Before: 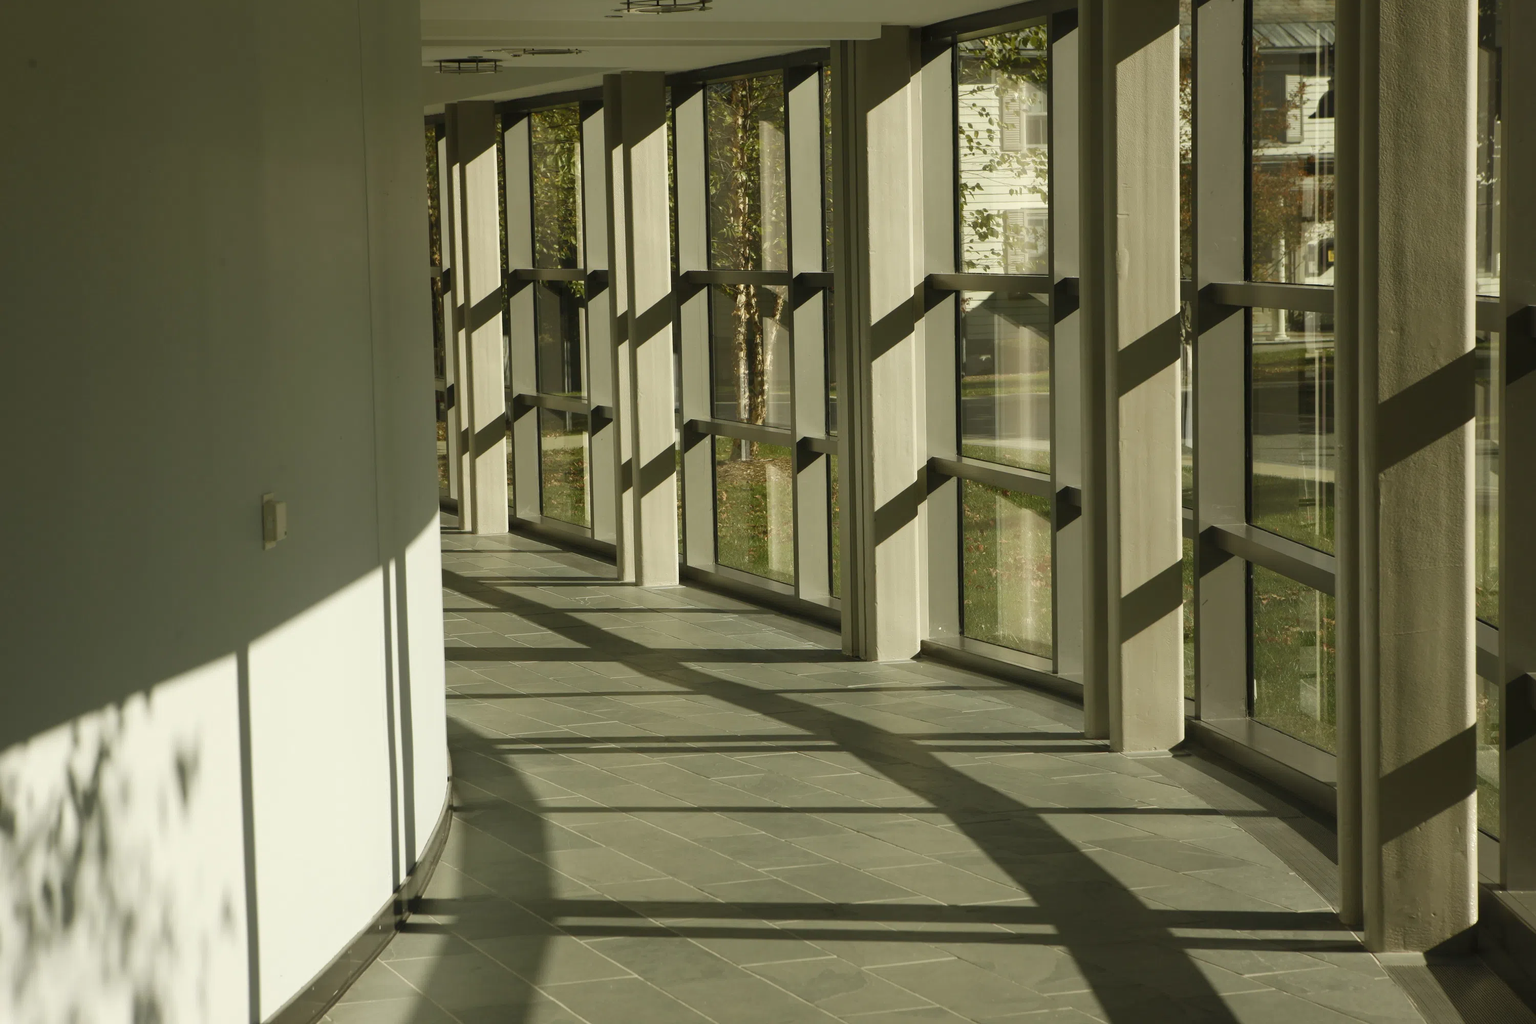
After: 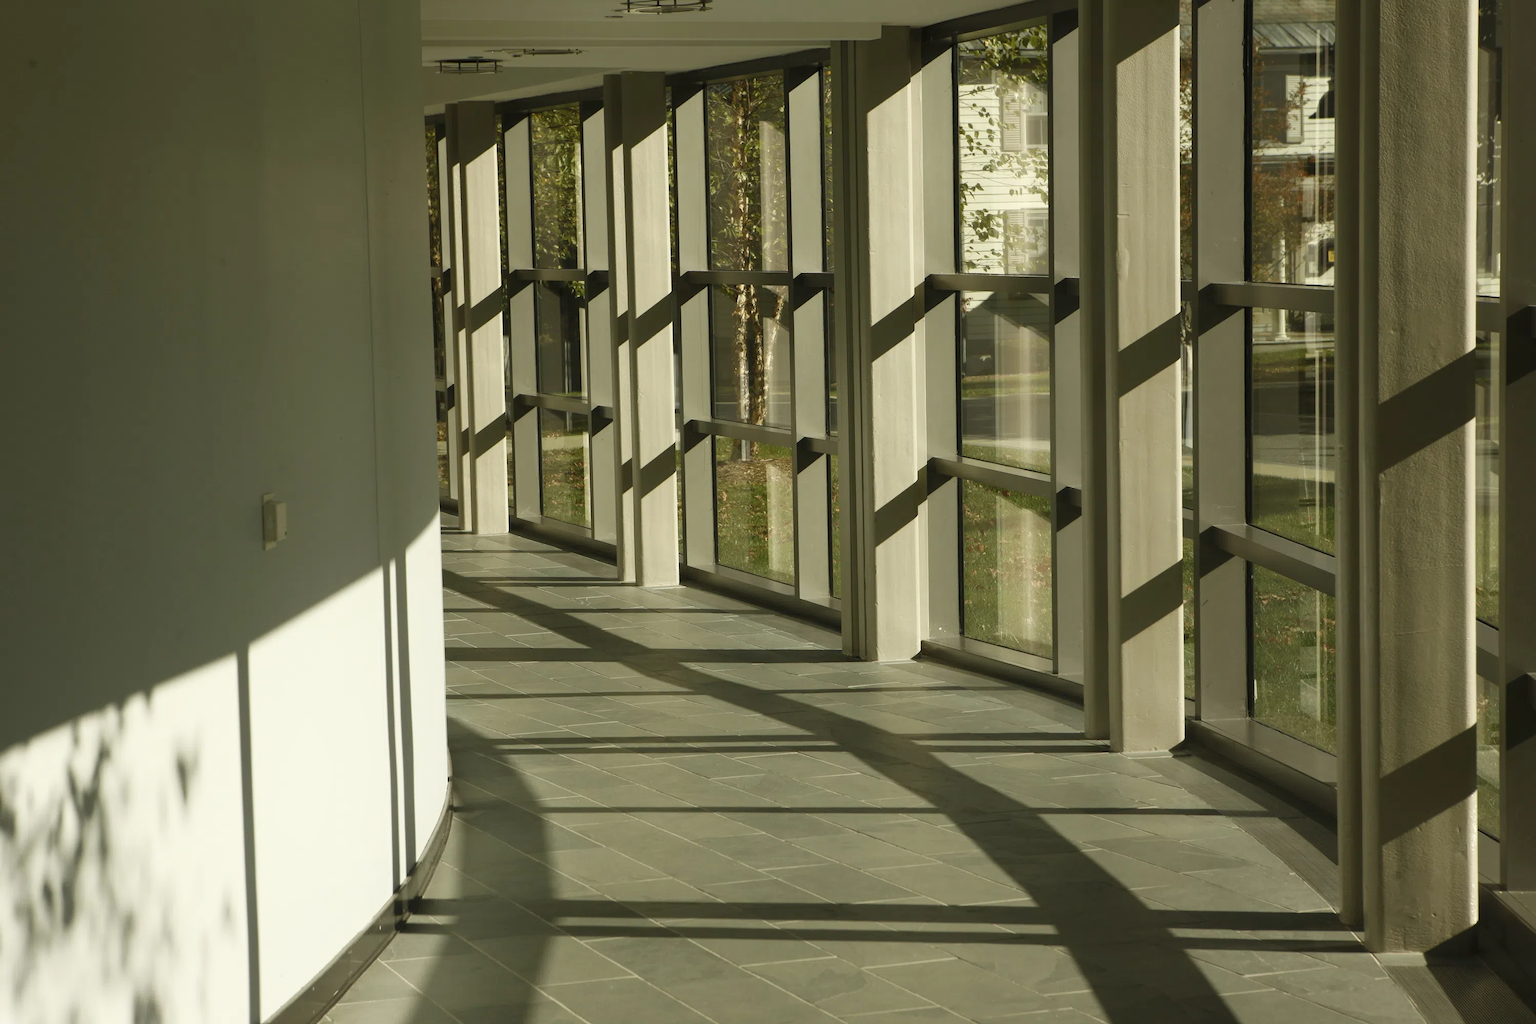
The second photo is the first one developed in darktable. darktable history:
shadows and highlights: shadows -1.61, highlights 40.8
